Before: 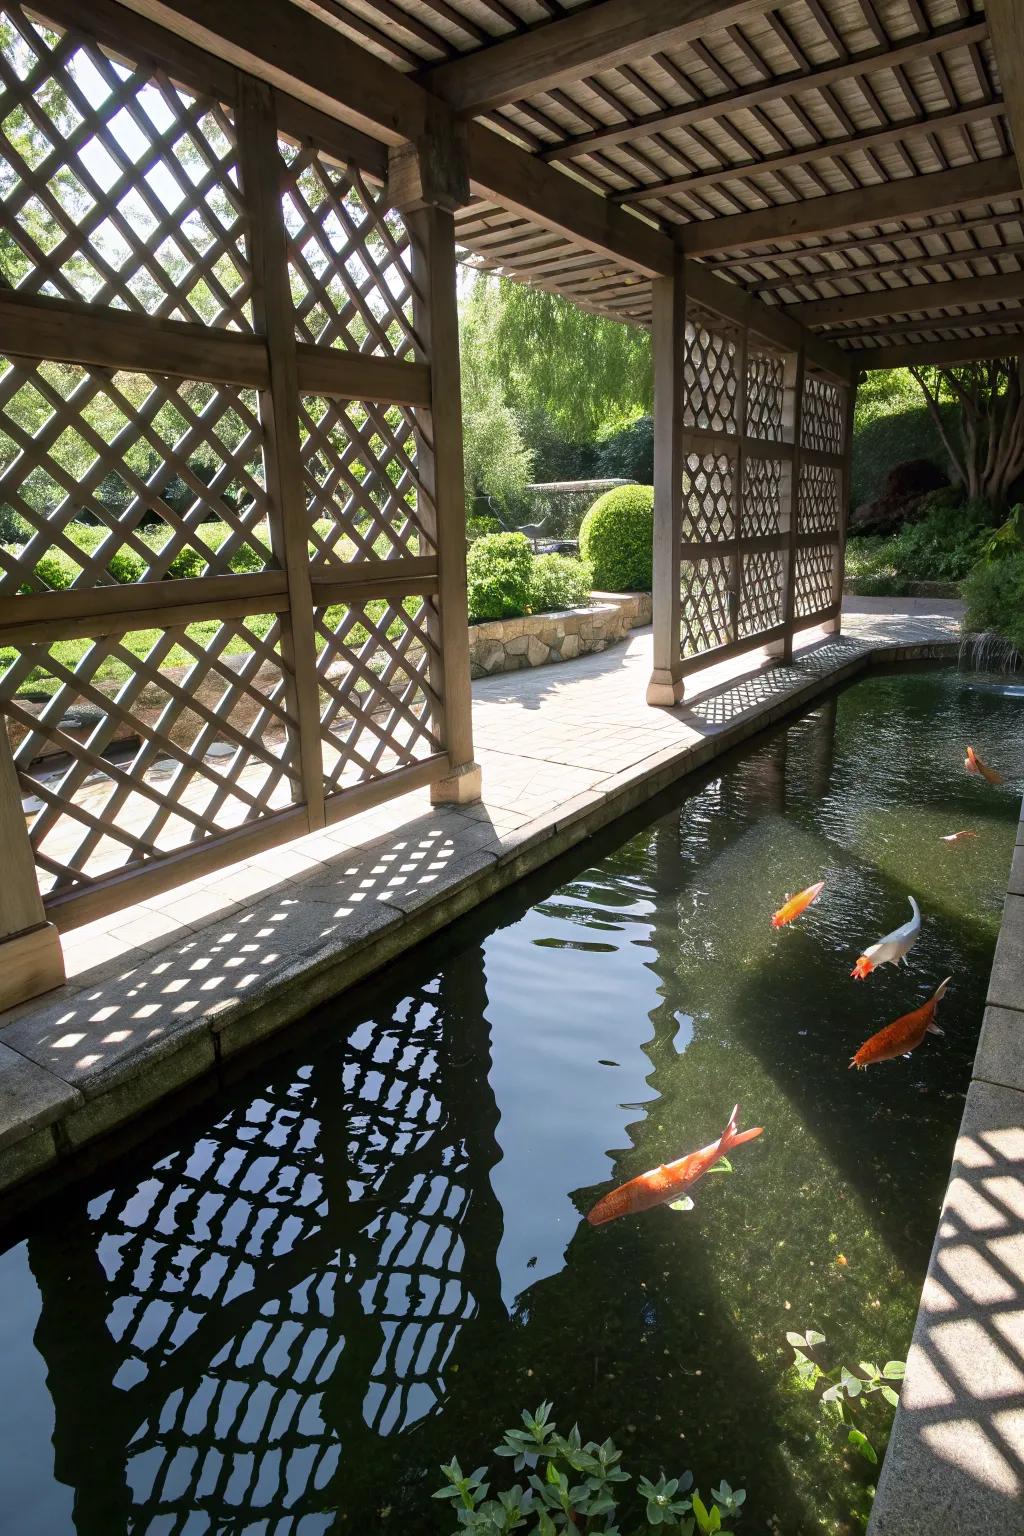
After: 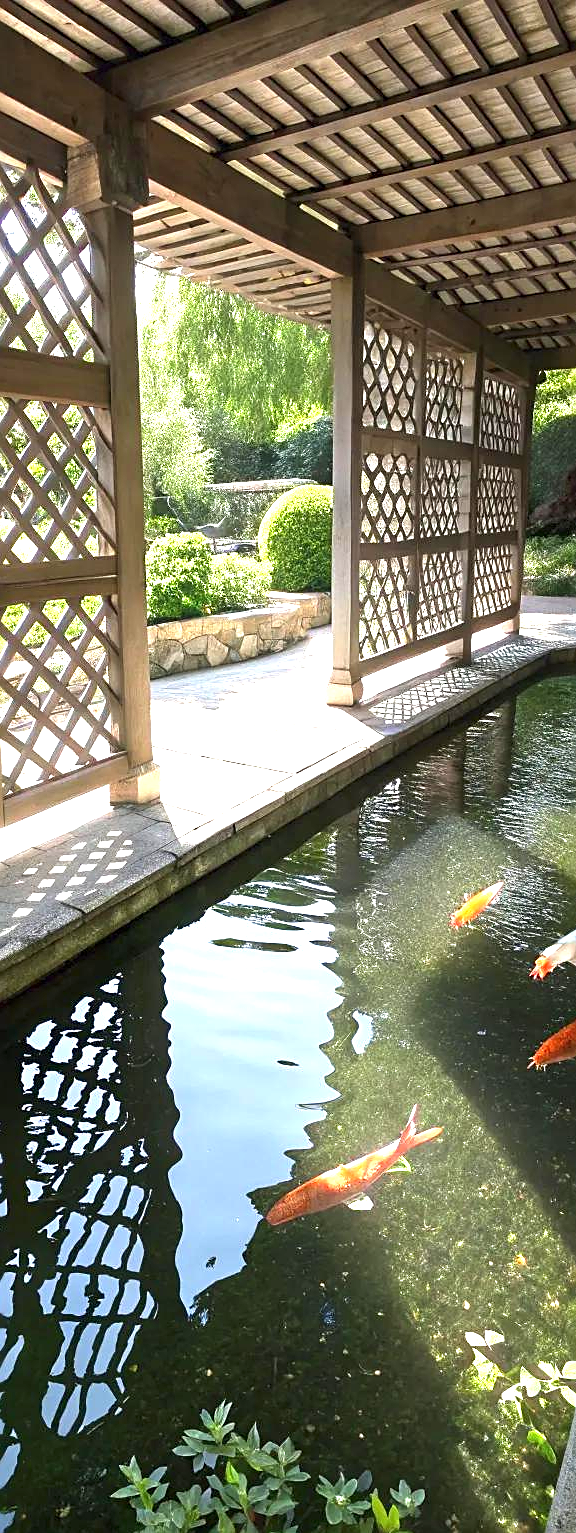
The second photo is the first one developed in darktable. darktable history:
crop: left 31.422%, top 0.024%, right 11.502%
exposure: black level correction 0, exposure 1.376 EV, compensate highlight preservation false
sharpen: on, module defaults
